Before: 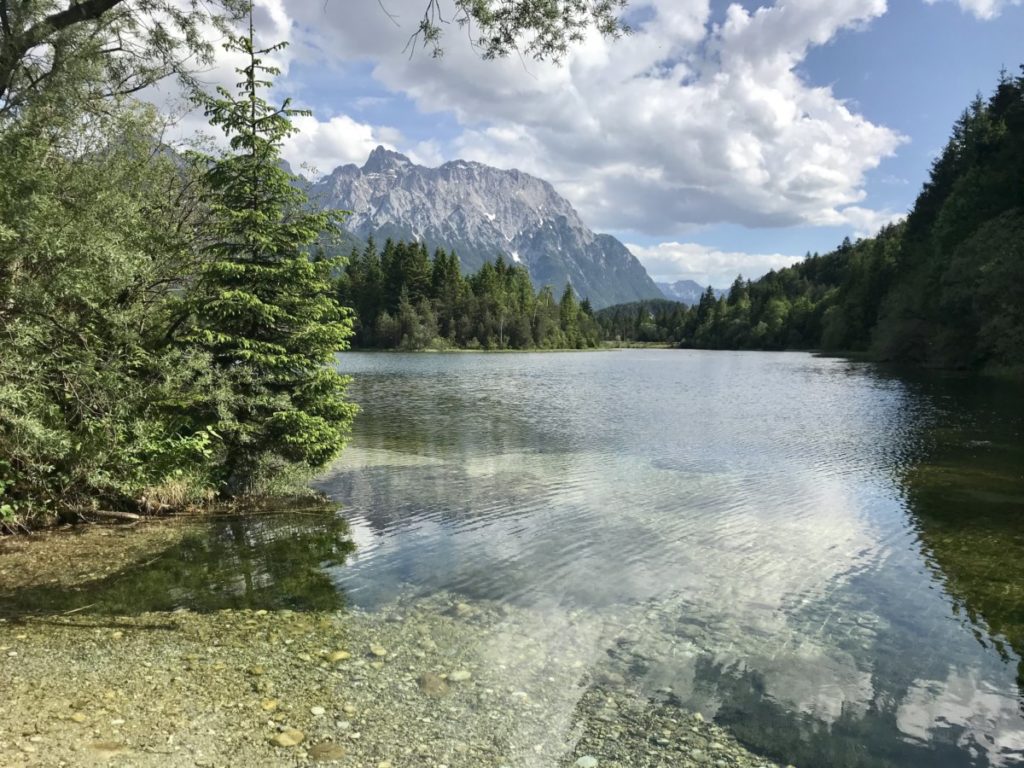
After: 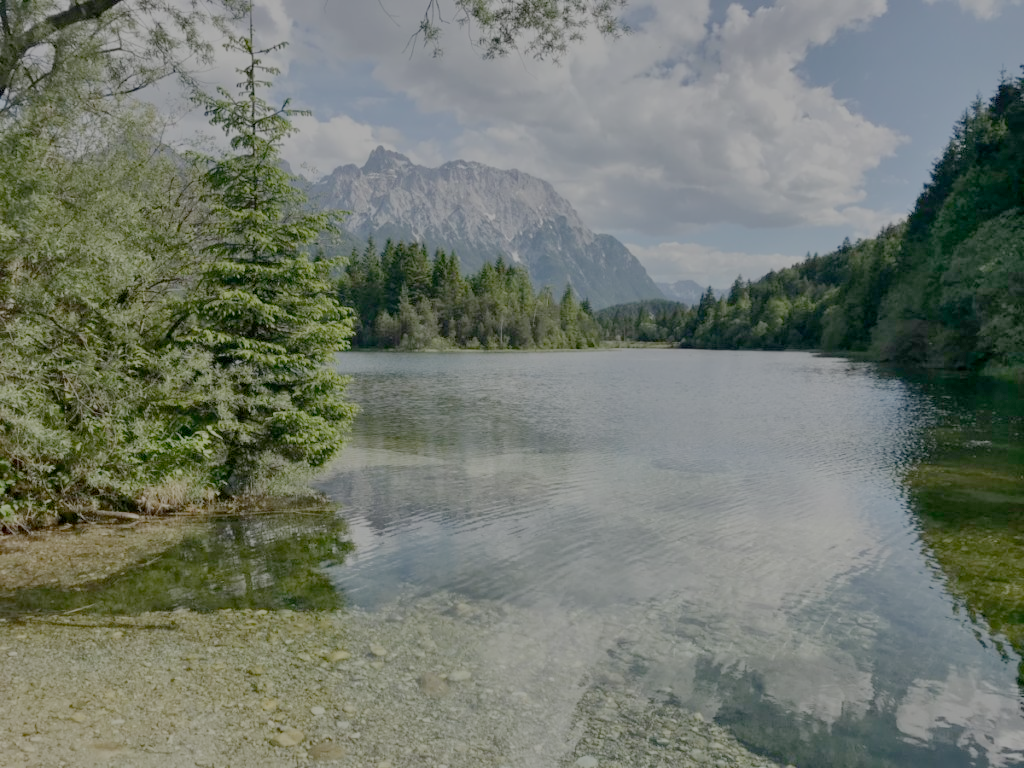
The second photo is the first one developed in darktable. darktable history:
shadows and highlights: highlights color adjustment 0%, low approximation 0.01, soften with gaussian
filmic rgb: white relative exposure 8 EV, threshold 3 EV, structure ↔ texture 100%, target black luminance 0%, hardness 2.44, latitude 76.53%, contrast 0.562, shadows ↔ highlights balance 0%, preserve chrominance no, color science v4 (2020), iterations of high-quality reconstruction 10, type of noise poissonian, enable highlight reconstruction true
